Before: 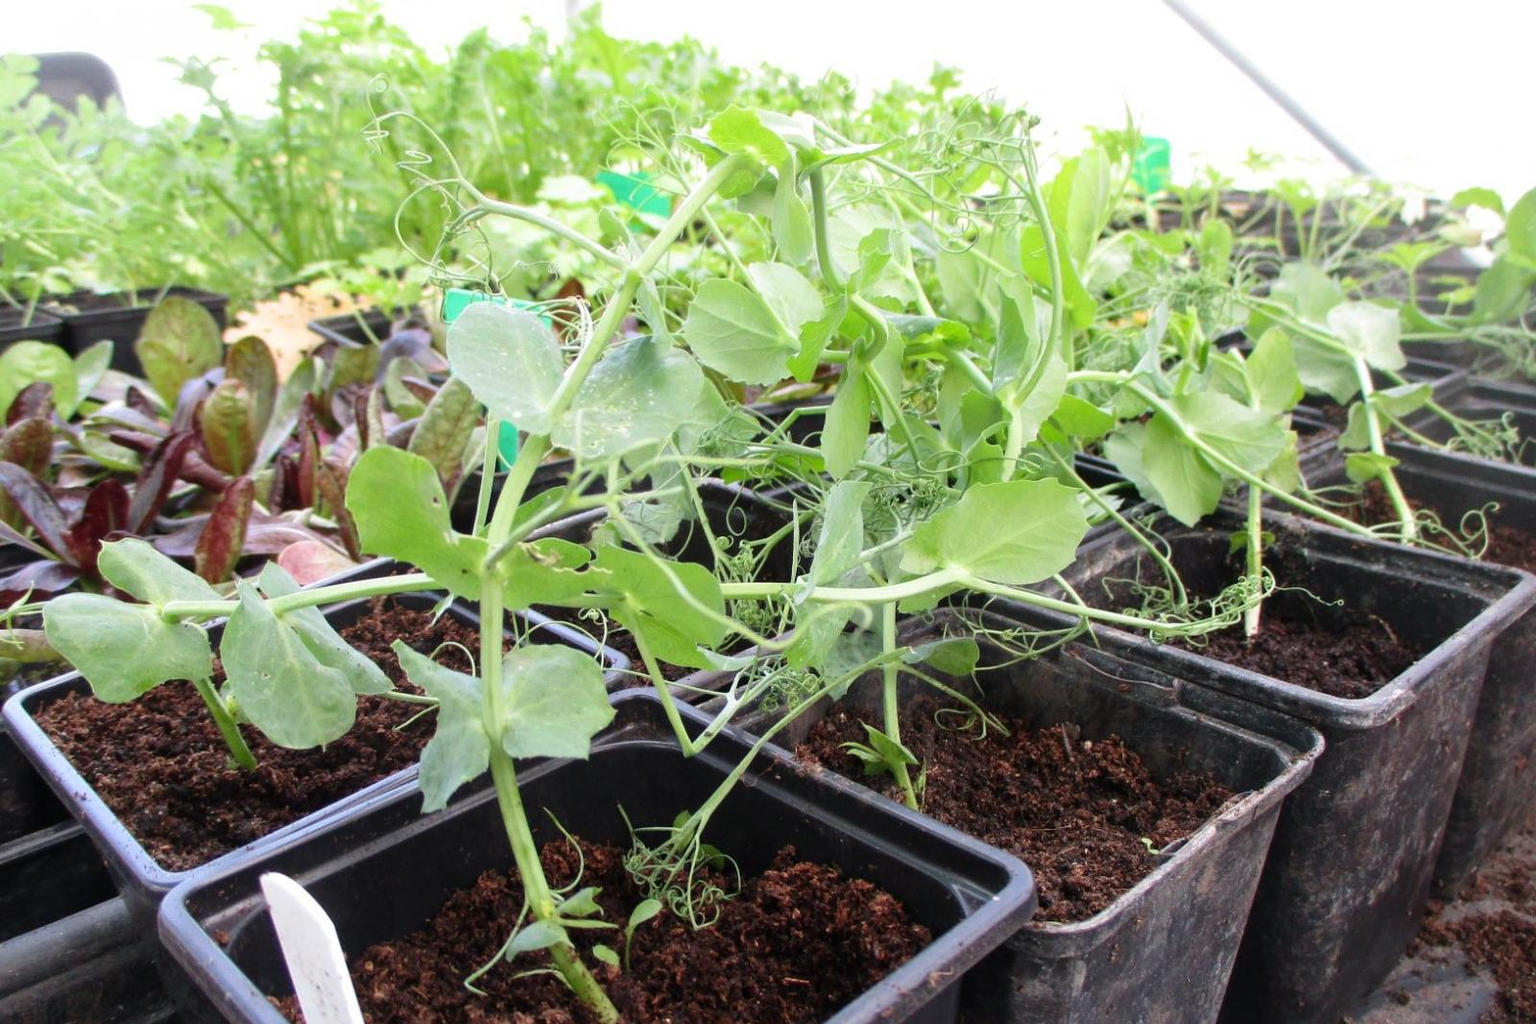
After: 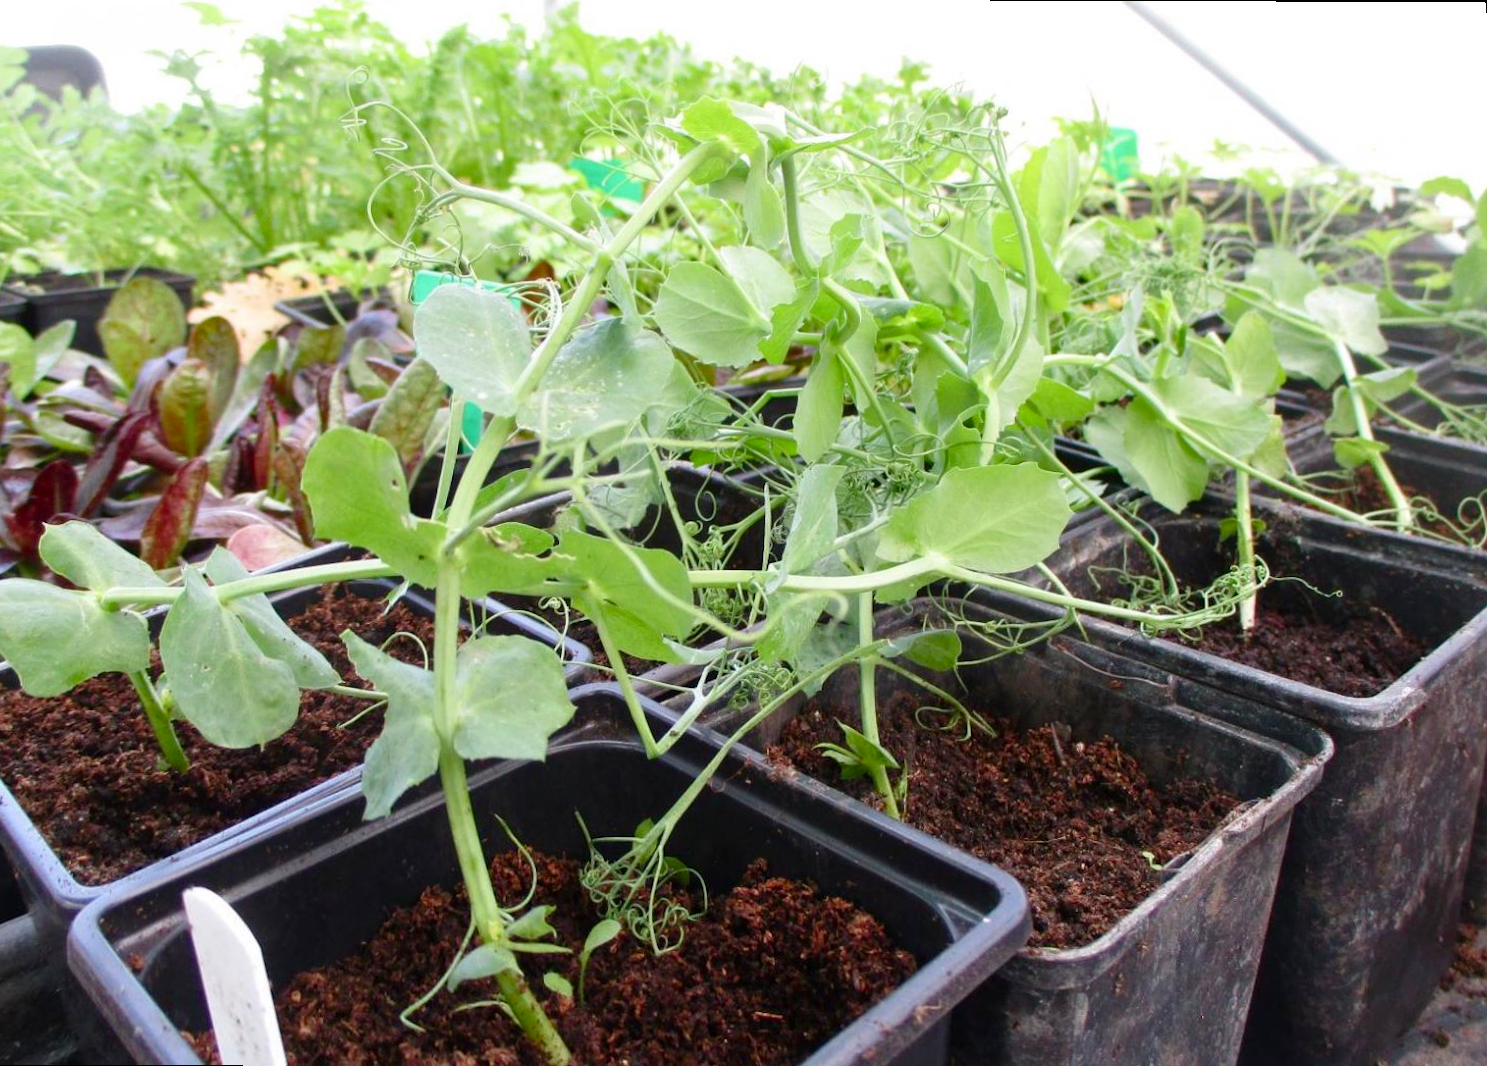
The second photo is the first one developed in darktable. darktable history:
rotate and perspective: rotation 0.215°, lens shift (vertical) -0.139, crop left 0.069, crop right 0.939, crop top 0.002, crop bottom 0.996
color balance rgb: perceptual saturation grading › global saturation 20%, perceptual saturation grading › highlights -25%, perceptual saturation grading › shadows 25%
